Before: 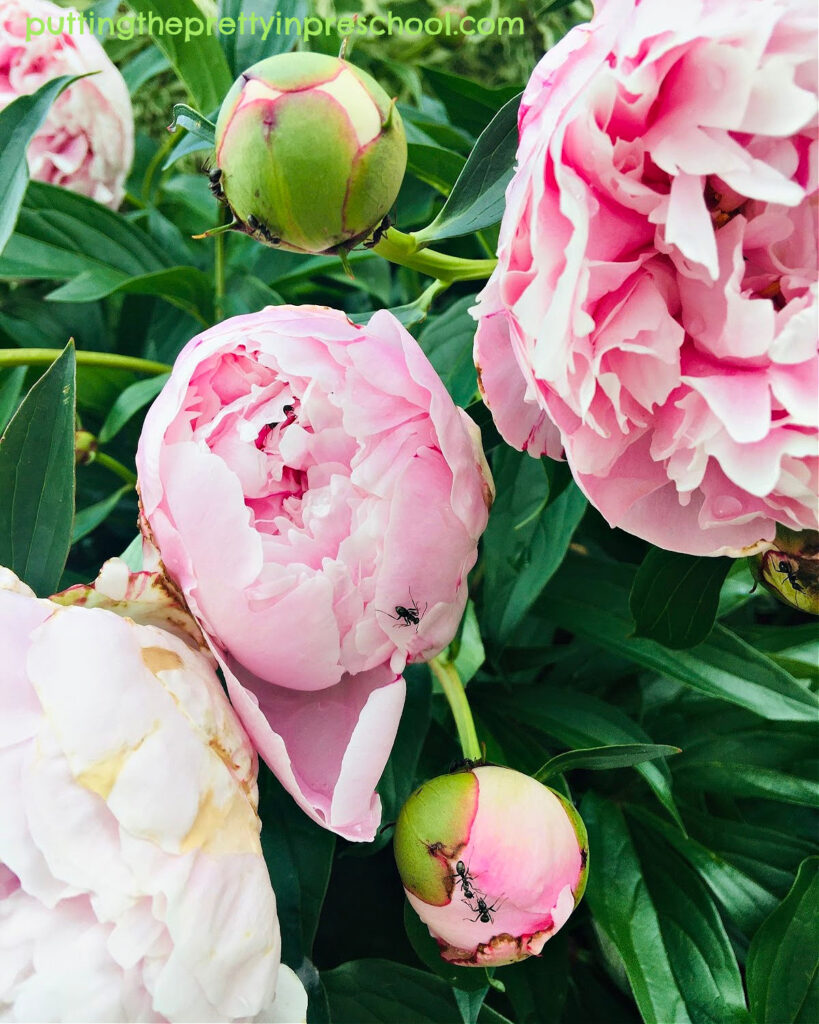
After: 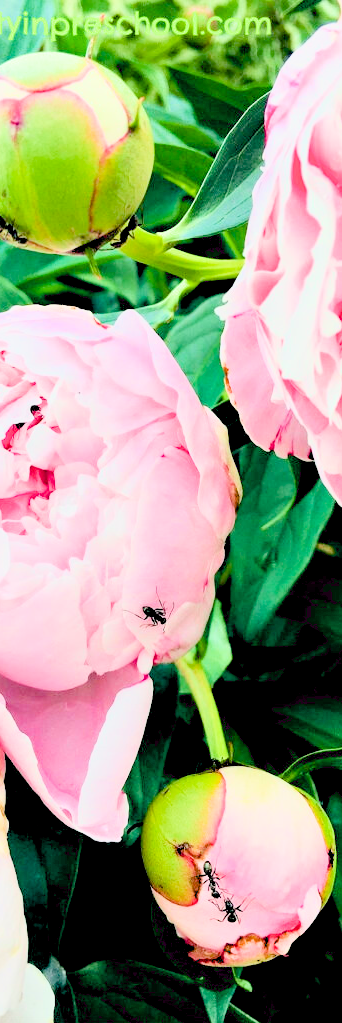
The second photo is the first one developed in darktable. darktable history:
filmic rgb: black relative exposure -7.12 EV, white relative exposure 5.35 EV, hardness 3.02, color science v6 (2022)
exposure: black level correction 0.015, exposure 1.792 EV, compensate highlight preservation false
crop: left 30.971%, right 27.163%
